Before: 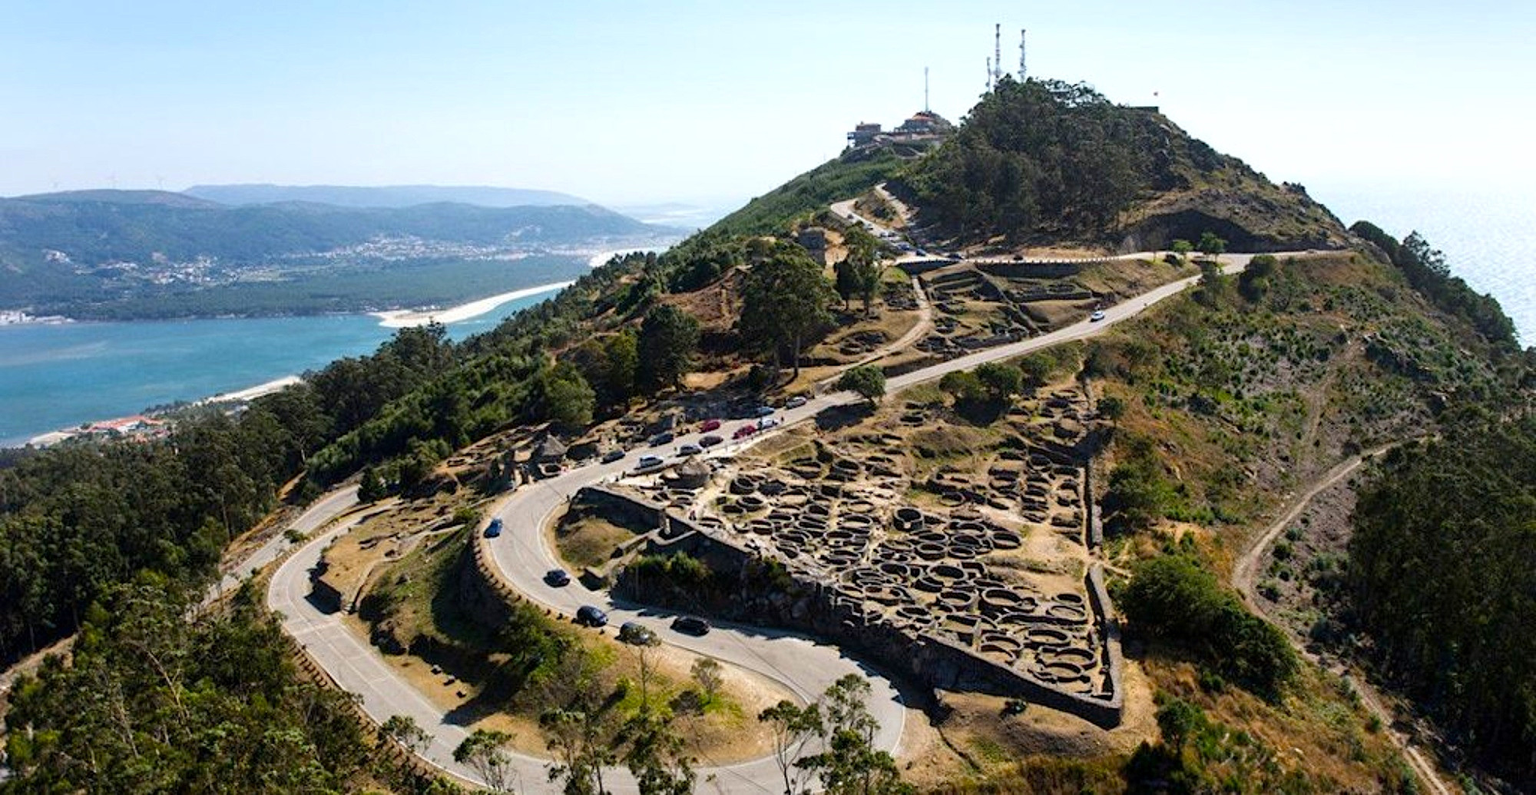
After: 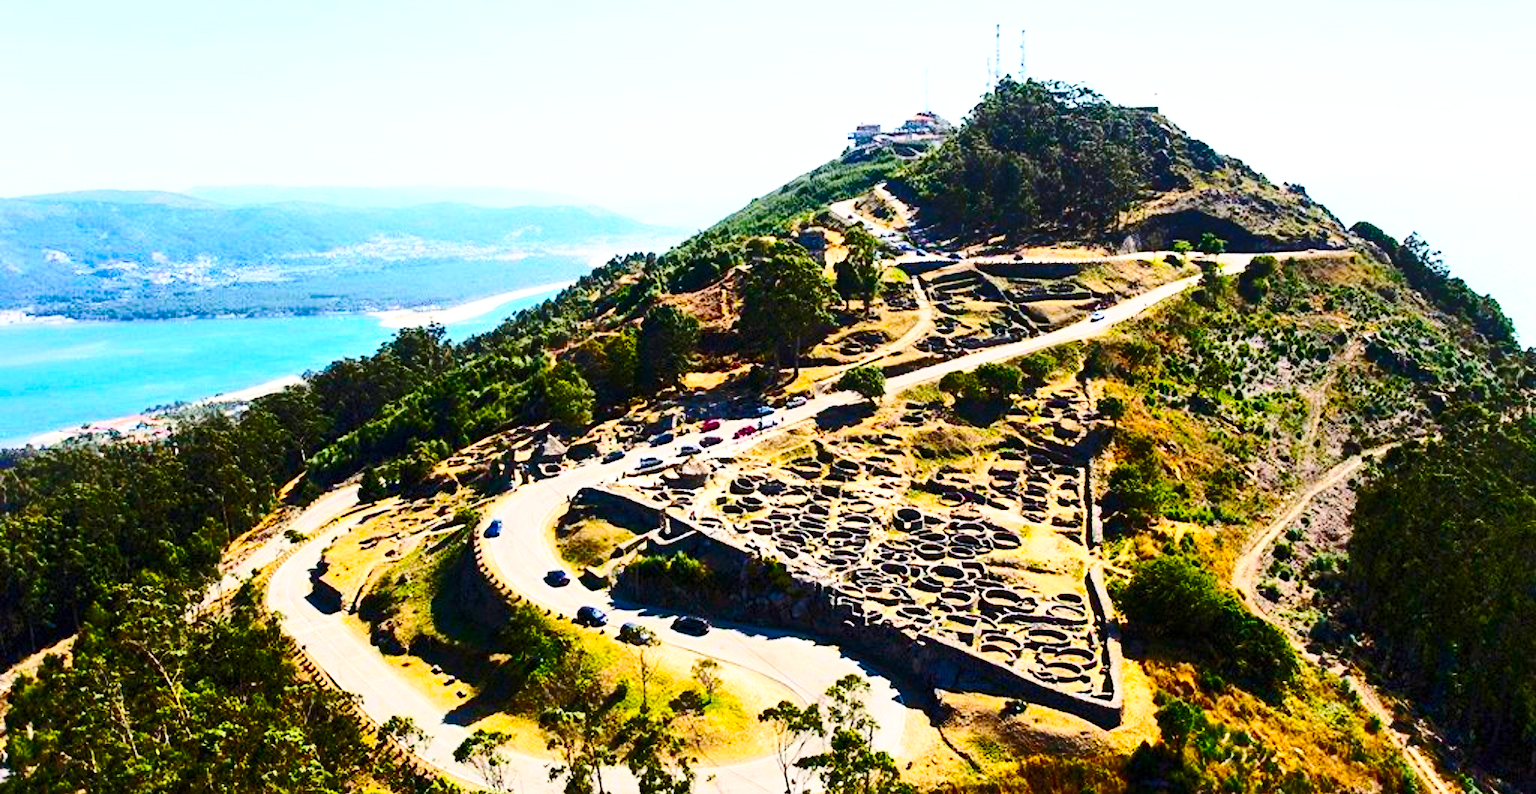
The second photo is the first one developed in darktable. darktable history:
color balance rgb: perceptual saturation grading › global saturation 25%, global vibrance 20%
exposure: compensate highlight preservation false
shadows and highlights: shadows 62.66, white point adjustment 0.37, highlights -34.44, compress 83.82%
base curve: curves: ch0 [(0, 0) (0.028, 0.03) (0.121, 0.232) (0.46, 0.748) (0.859, 0.968) (1, 1)], preserve colors none
contrast brightness saturation: contrast 0.4, brightness 0.1, saturation 0.21
